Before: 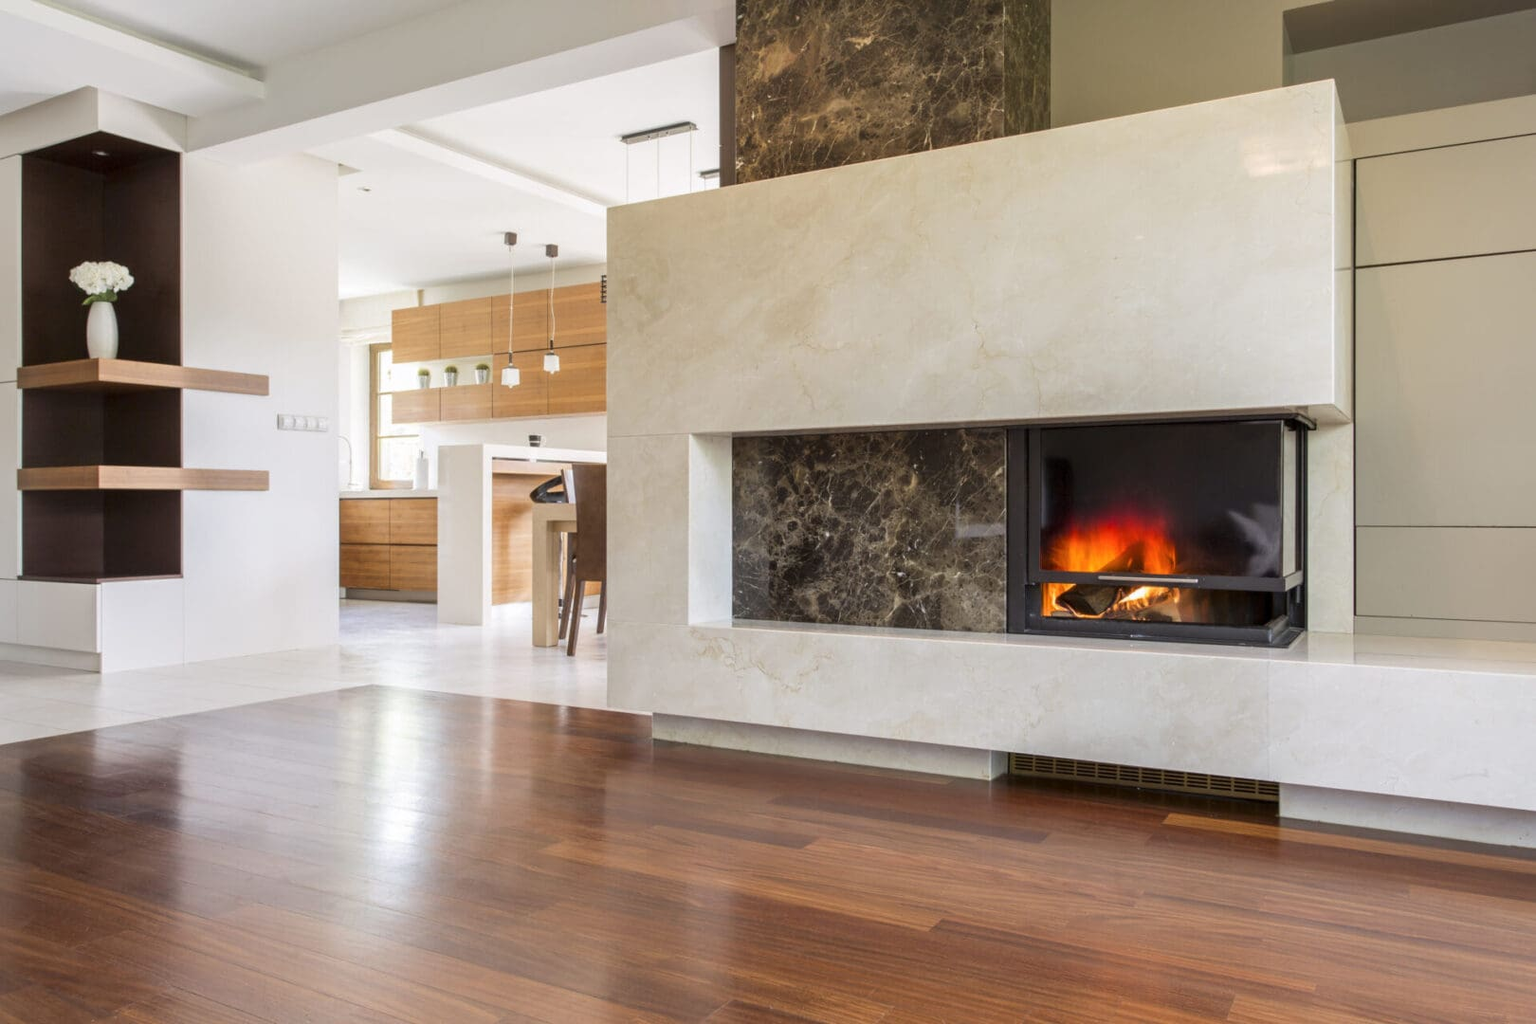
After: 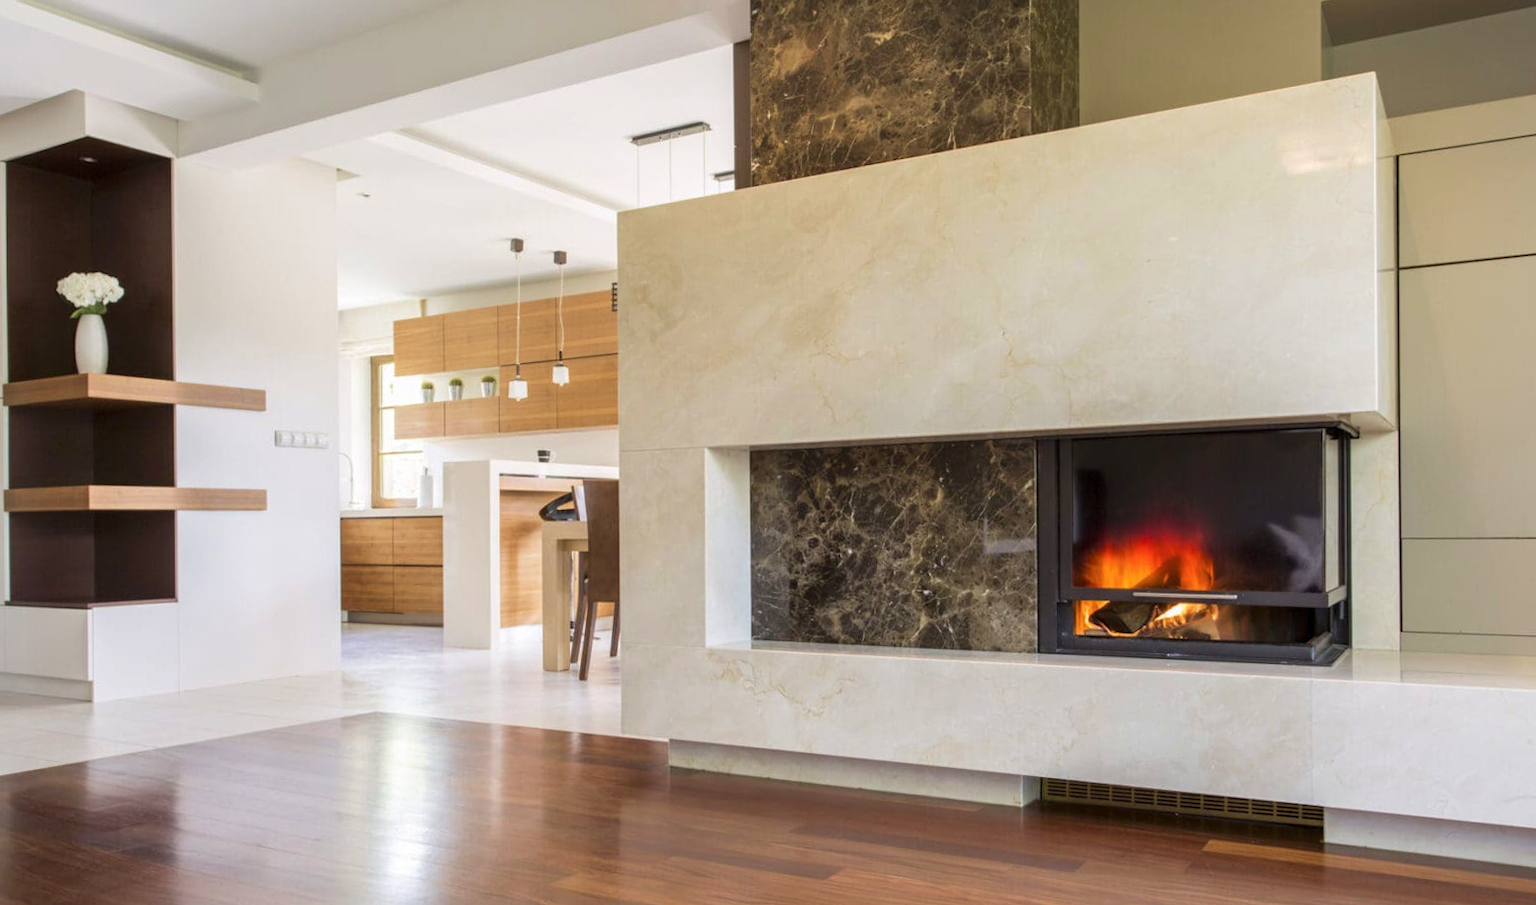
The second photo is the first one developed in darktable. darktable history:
velvia: on, module defaults
crop and rotate: angle 0.448°, left 0.294%, right 2.762%, bottom 14.201%
color calibration: illuminant same as pipeline (D50), adaptation XYZ, x 0.347, y 0.358, temperature 5011.26 K
